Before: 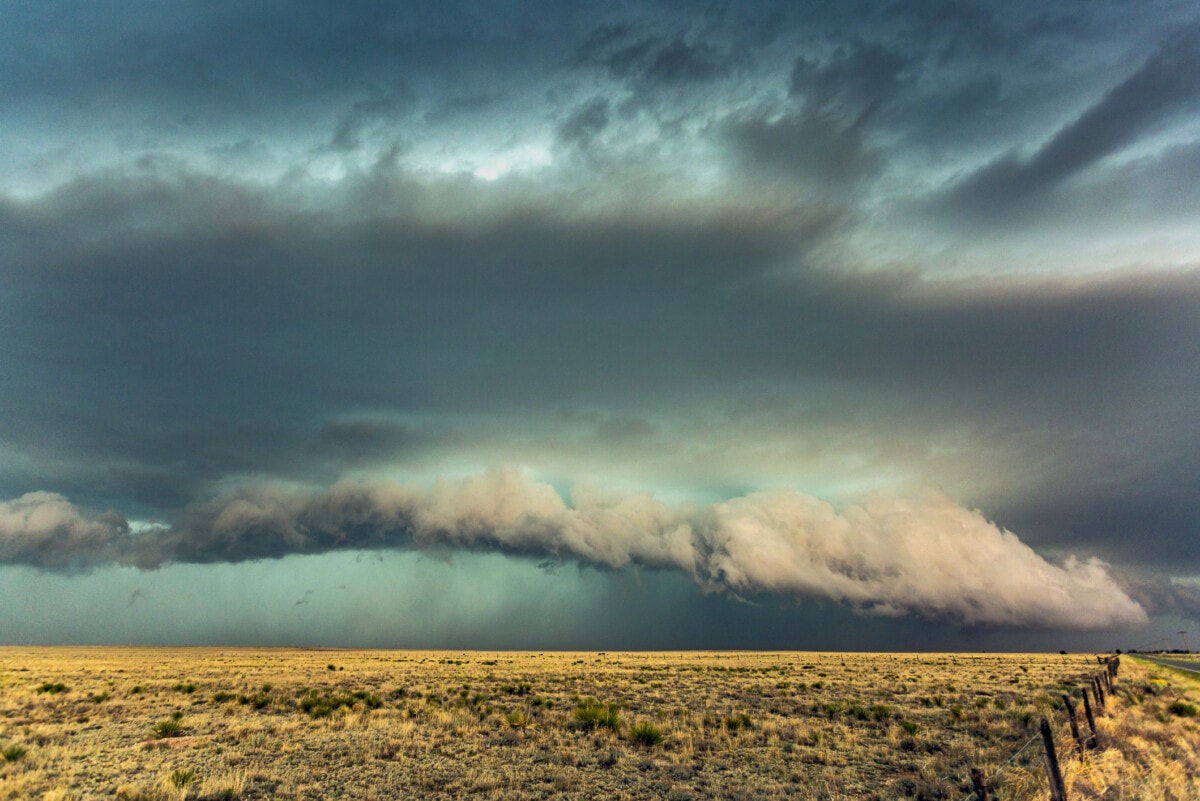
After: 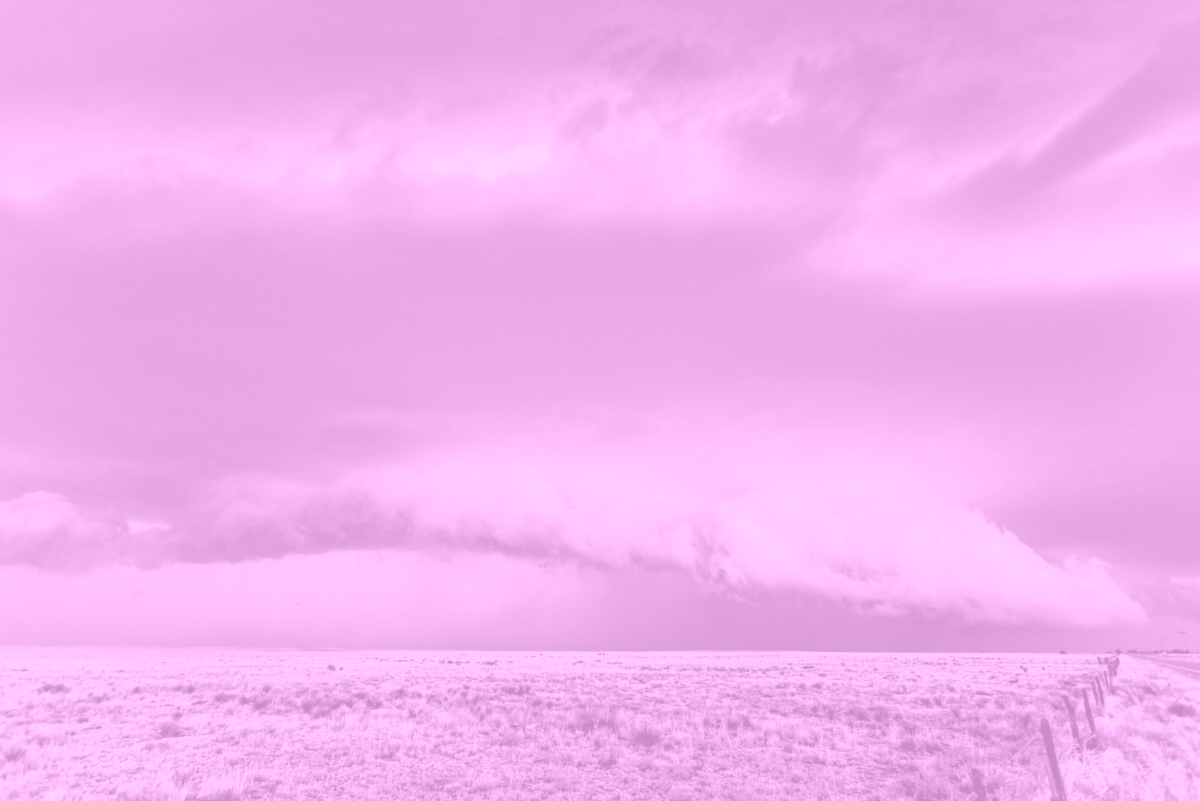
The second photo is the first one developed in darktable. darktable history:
colorize: hue 331.2°, saturation 75%, source mix 30.28%, lightness 70.52%, version 1
exposure: black level correction 0.011, exposure -0.478 EV, compensate highlight preservation false
